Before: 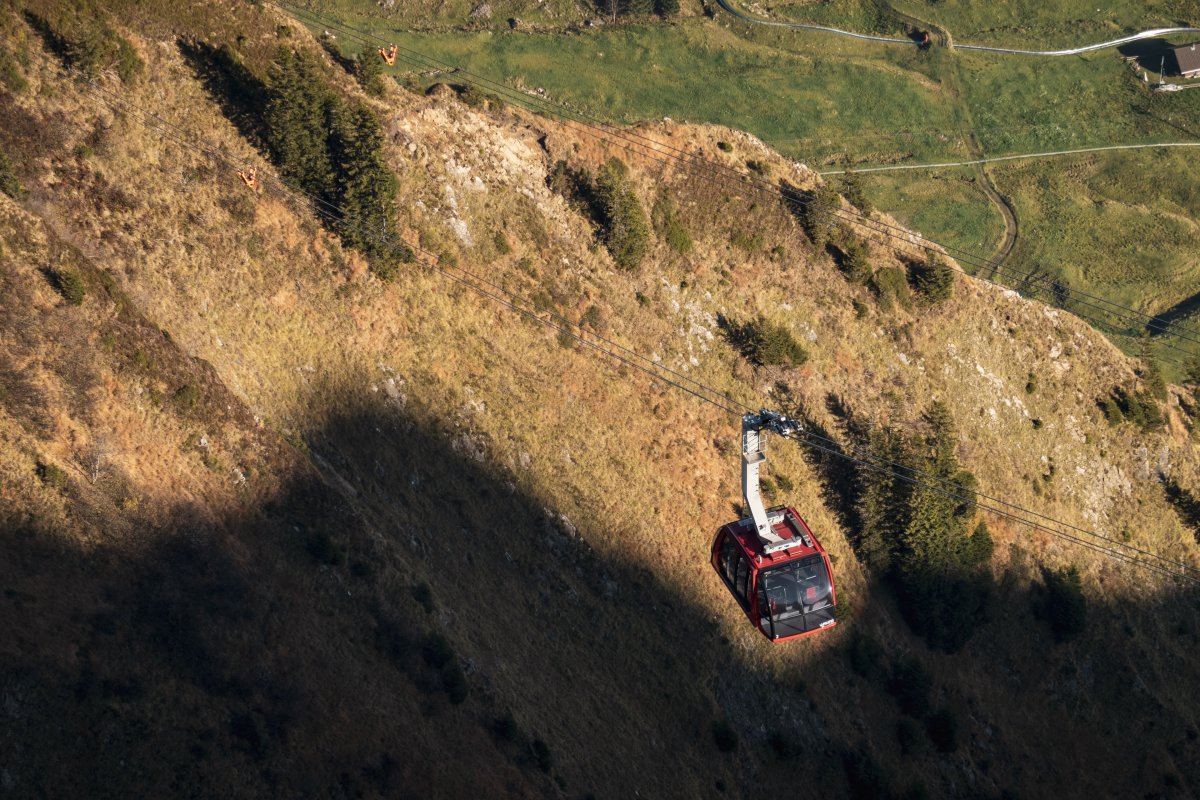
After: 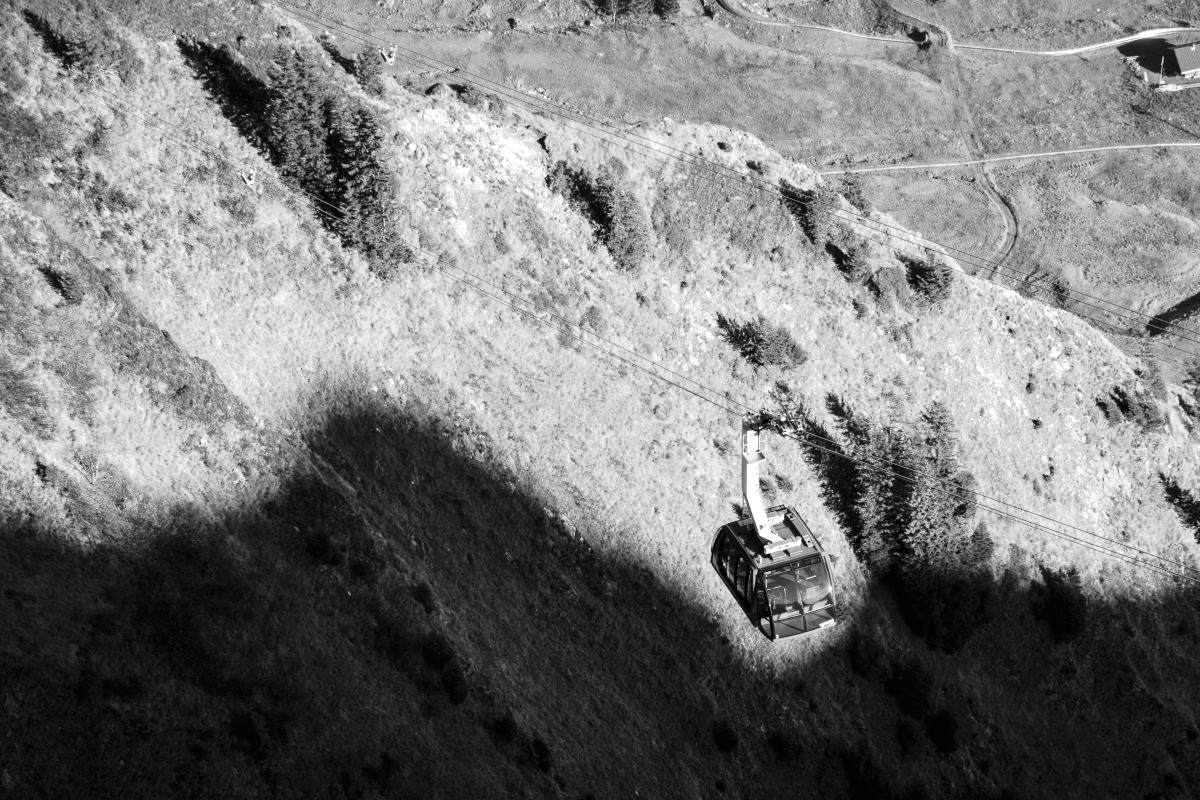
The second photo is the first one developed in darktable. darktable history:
exposure: exposure 0.95 EV, compensate highlight preservation false
vibrance: on, module defaults
monochrome: on, module defaults
tone curve: curves: ch0 [(0, 0) (0.049, 0.01) (0.154, 0.081) (0.491, 0.56) (0.739, 0.794) (0.992, 0.937)]; ch1 [(0, 0) (0.172, 0.123) (0.317, 0.272) (0.401, 0.422) (0.499, 0.497) (0.531, 0.54) (0.615, 0.603) (0.741, 0.783) (1, 1)]; ch2 [(0, 0) (0.411, 0.424) (0.462, 0.483) (0.544, 0.56) (0.686, 0.638) (1, 1)], color space Lab, independent channels, preserve colors none
